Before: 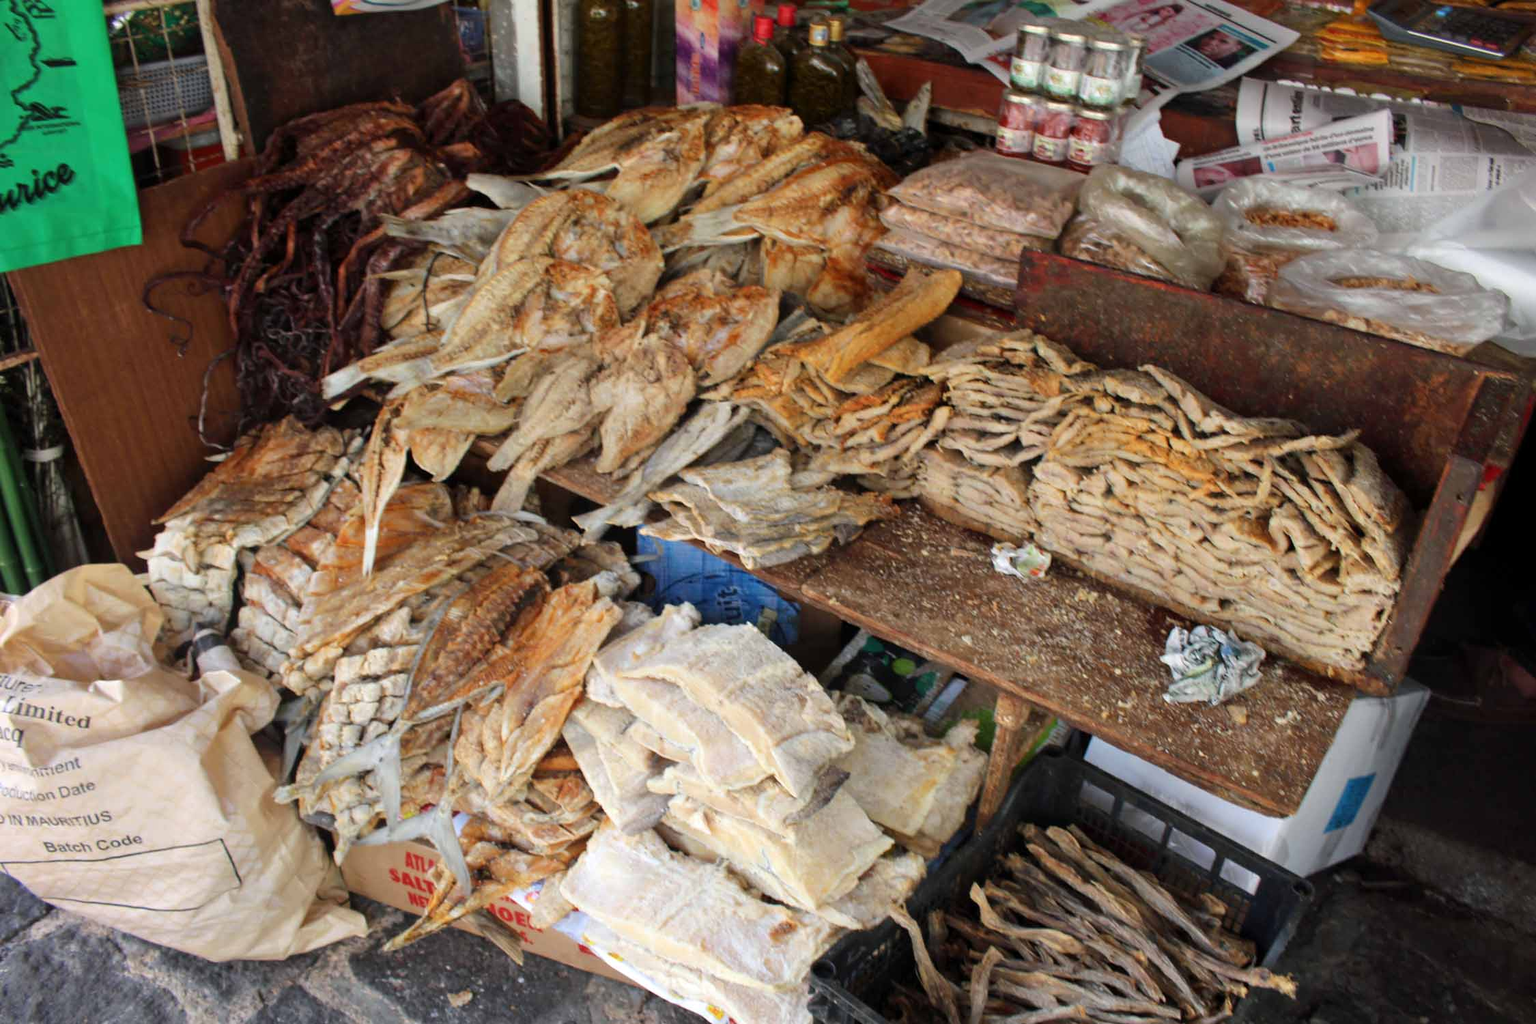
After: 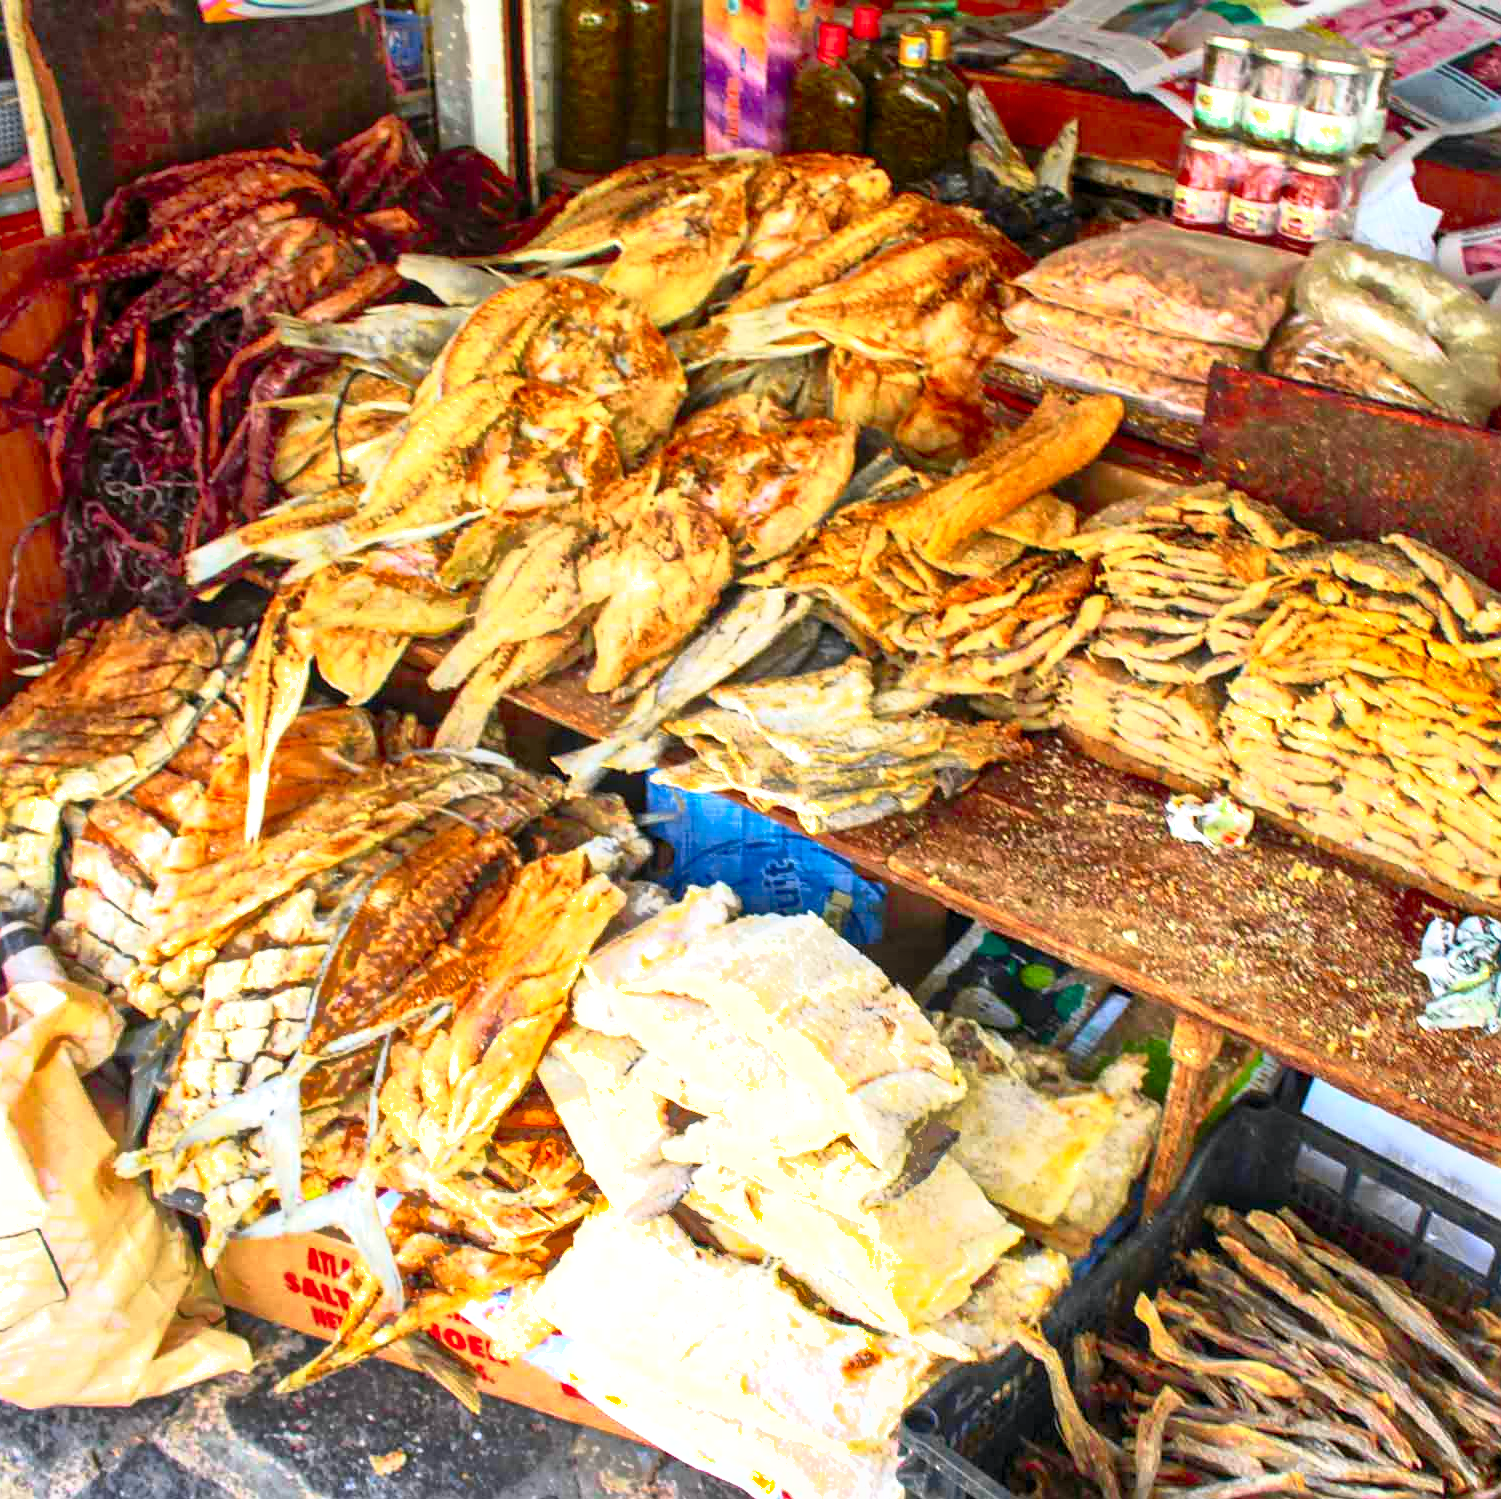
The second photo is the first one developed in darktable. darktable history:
crop and rotate: left 12.716%, right 20.548%
exposure: black level correction 0, exposure 0.891 EV, compensate highlight preservation false
tone curve: curves: ch0 [(0, 0) (0.187, 0.12) (0.384, 0.363) (0.577, 0.681) (0.735, 0.881) (0.864, 0.959) (1, 0.987)]; ch1 [(0, 0) (0.402, 0.36) (0.476, 0.466) (0.501, 0.501) (0.518, 0.514) (0.564, 0.614) (0.614, 0.664) (0.741, 0.829) (1, 1)]; ch2 [(0, 0) (0.429, 0.387) (0.483, 0.481) (0.503, 0.501) (0.522, 0.531) (0.564, 0.605) (0.615, 0.697) (0.702, 0.774) (1, 0.895)], color space Lab, independent channels, preserve colors none
shadows and highlights: shadows 60.92, highlights -60.02
sharpen: amount 0.218
velvia: on, module defaults
local contrast: on, module defaults
